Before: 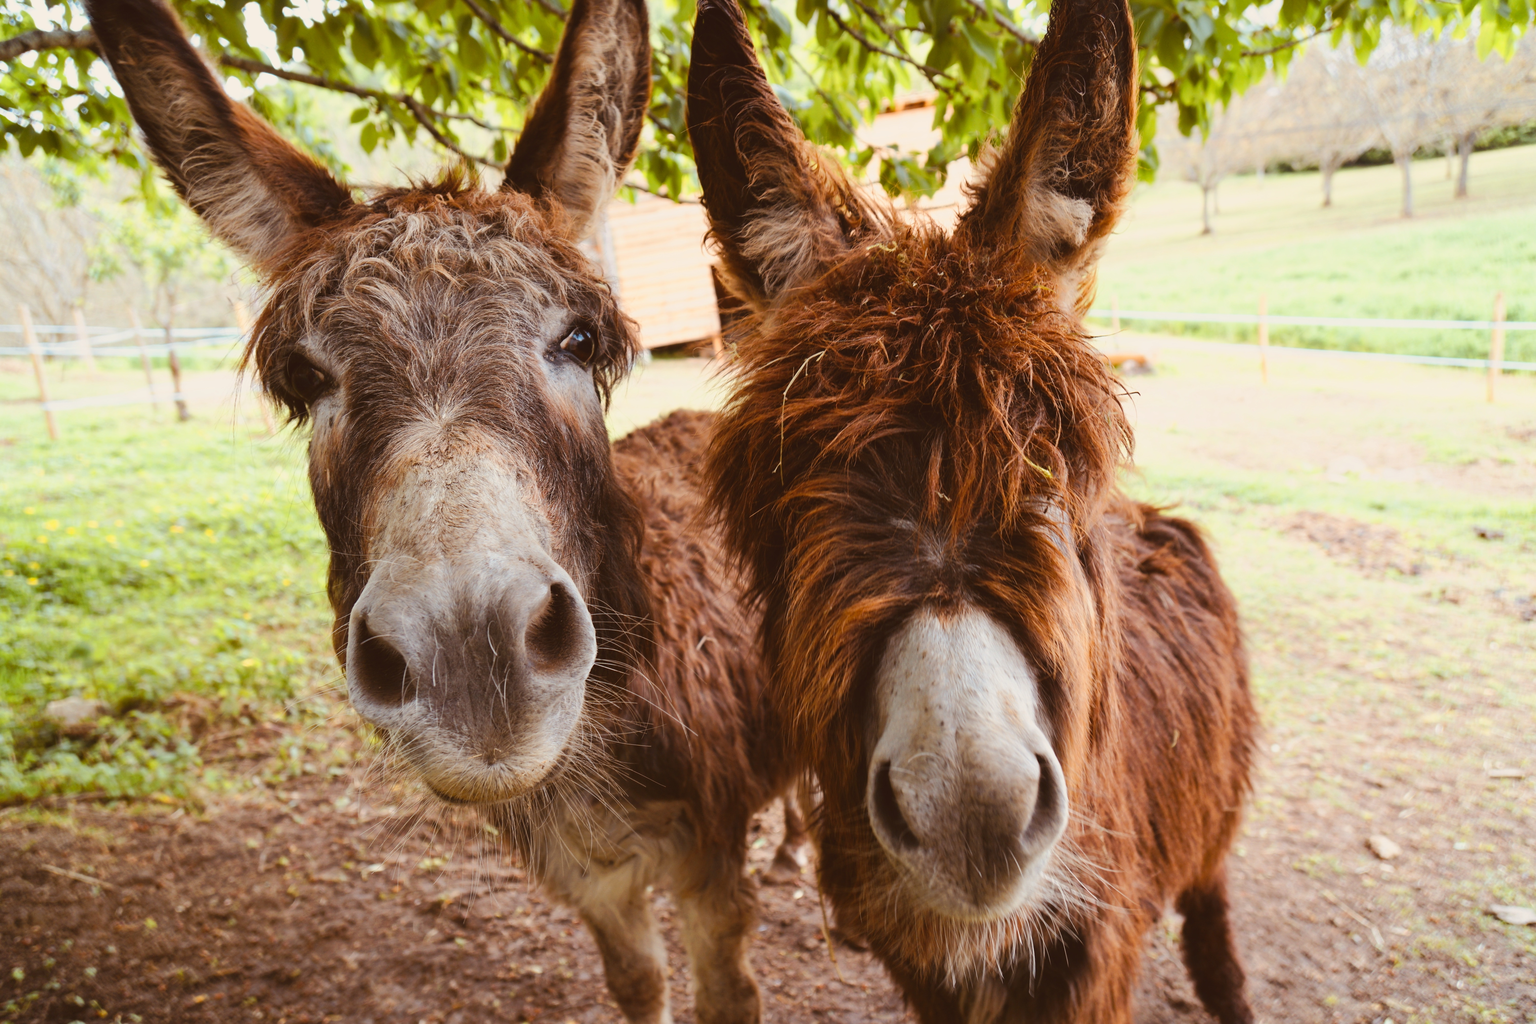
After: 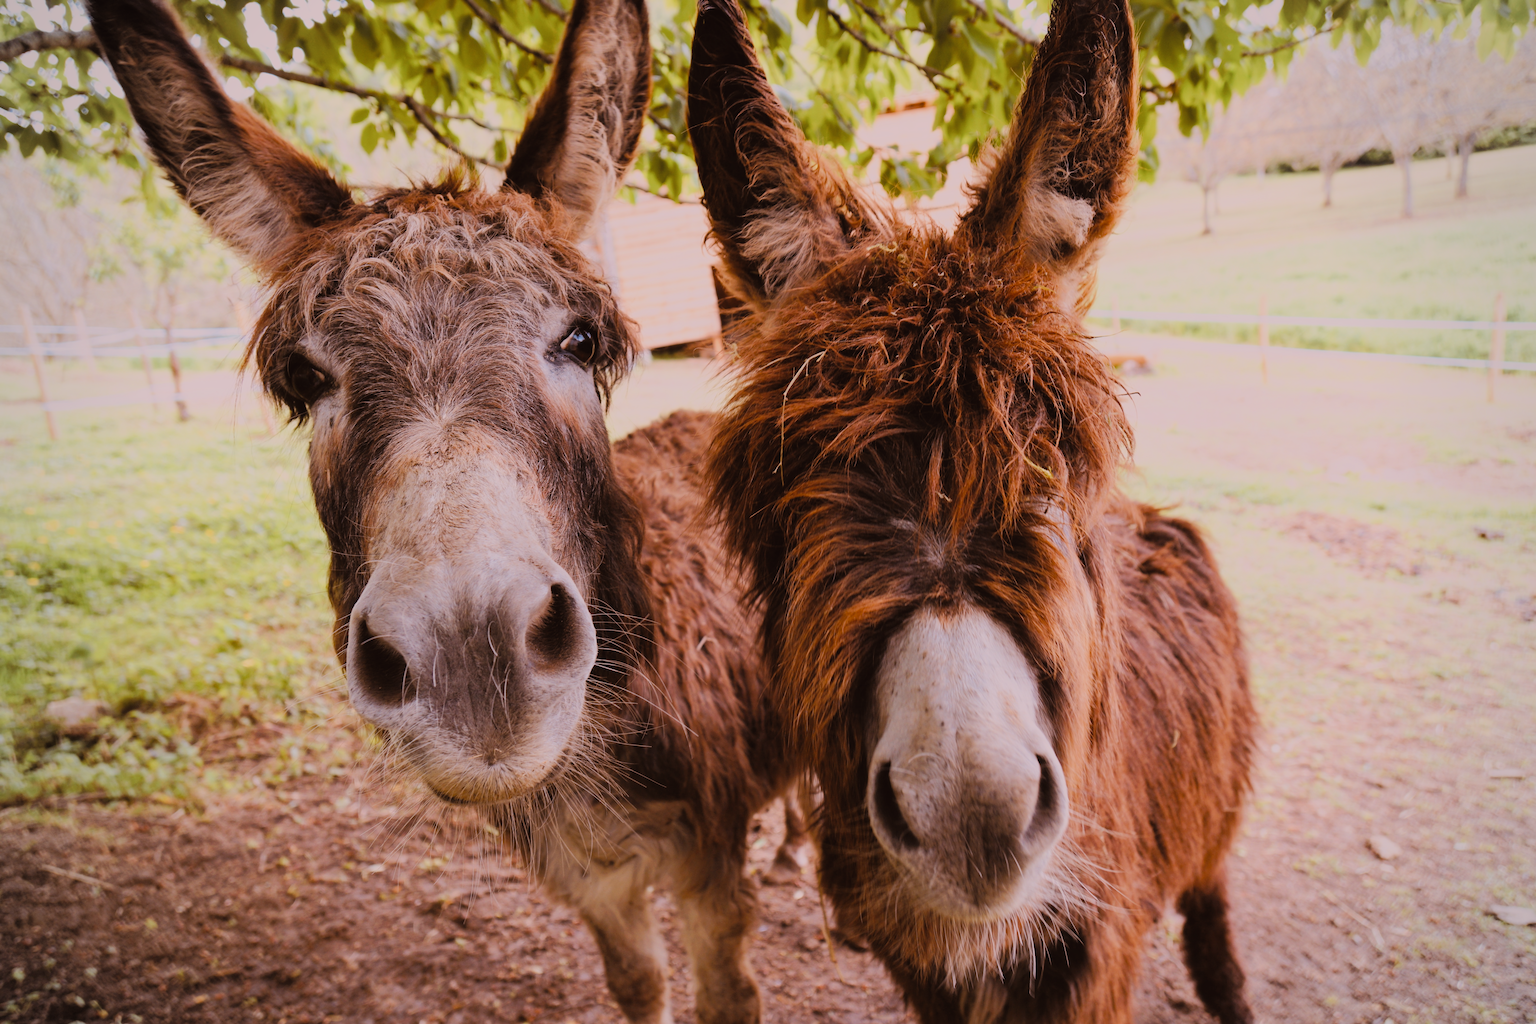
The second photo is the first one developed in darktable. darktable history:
vignetting: fall-off radius 93.32%, brightness -0.451, saturation -0.688
color calibration: output R [1.063, -0.012, -0.003, 0], output B [-0.079, 0.047, 1, 0], illuminant as shot in camera, x 0.358, y 0.373, temperature 4628.91 K
filmic rgb: black relative exposure -6.91 EV, white relative exposure 5.66 EV, threshold 5.94 EV, hardness 2.85, add noise in highlights 0.001, color science v3 (2019), use custom middle-gray values true, contrast in highlights soft, enable highlight reconstruction true
